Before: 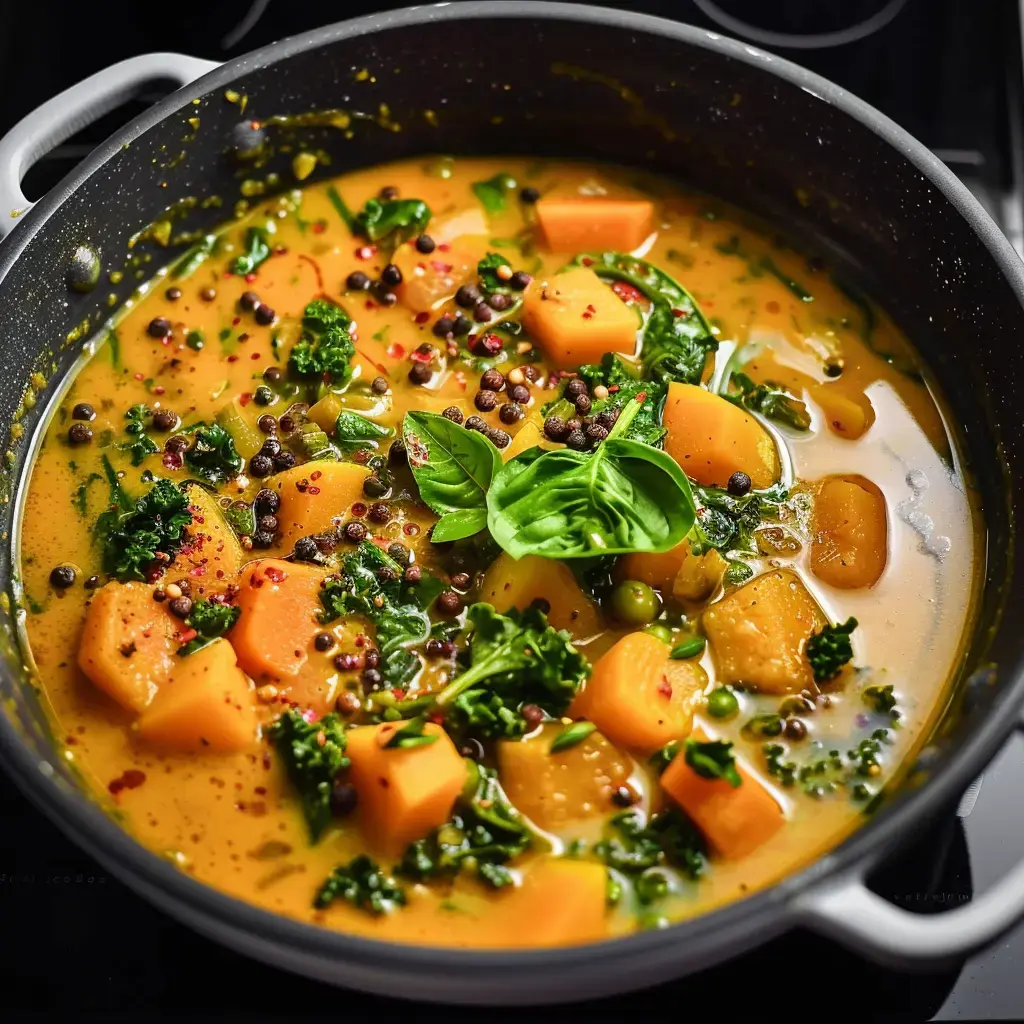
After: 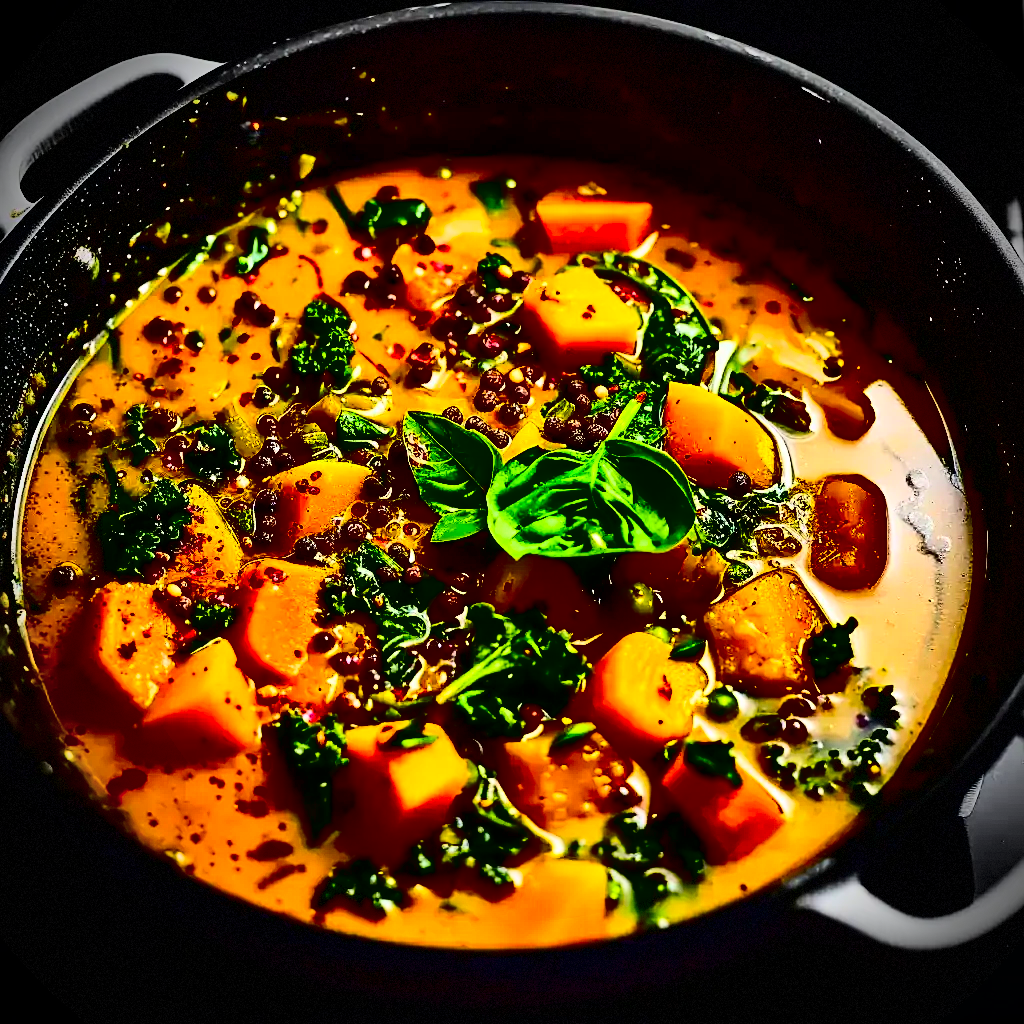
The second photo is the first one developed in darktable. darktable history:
contrast brightness saturation: contrast 0.782, brightness -1, saturation 1
vignetting: brightness -0.867, dithering 8-bit output, unbound false
sharpen: on, module defaults
